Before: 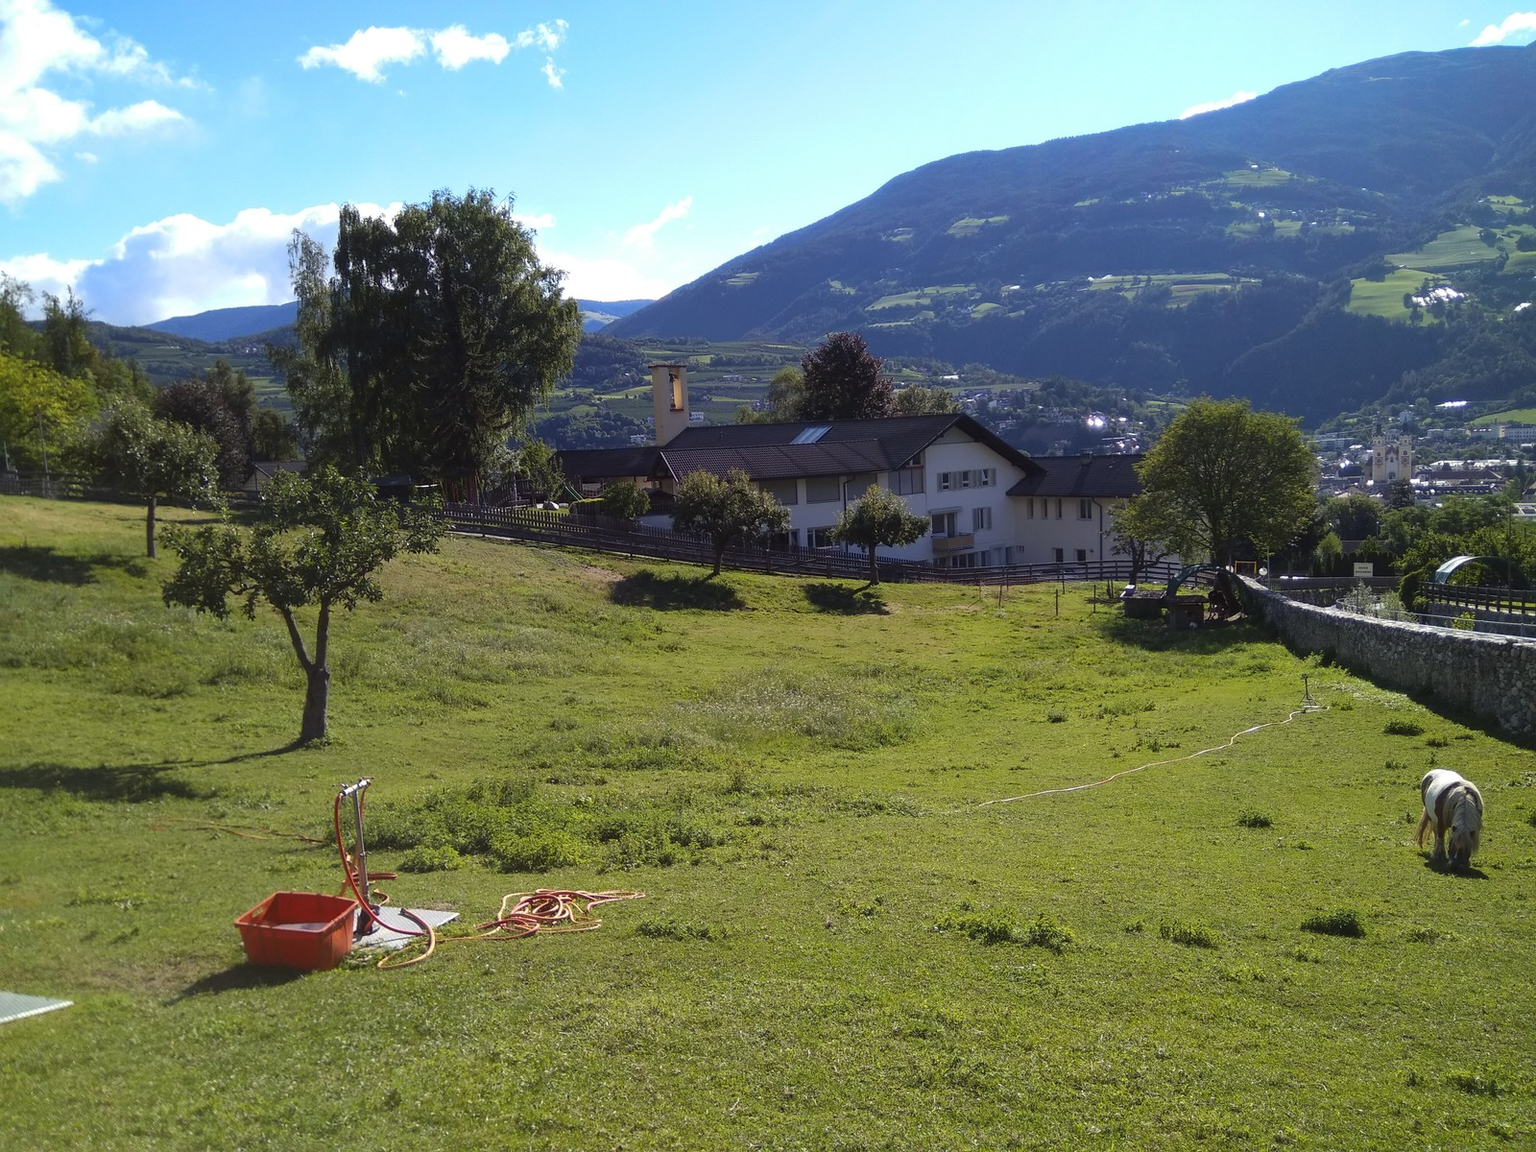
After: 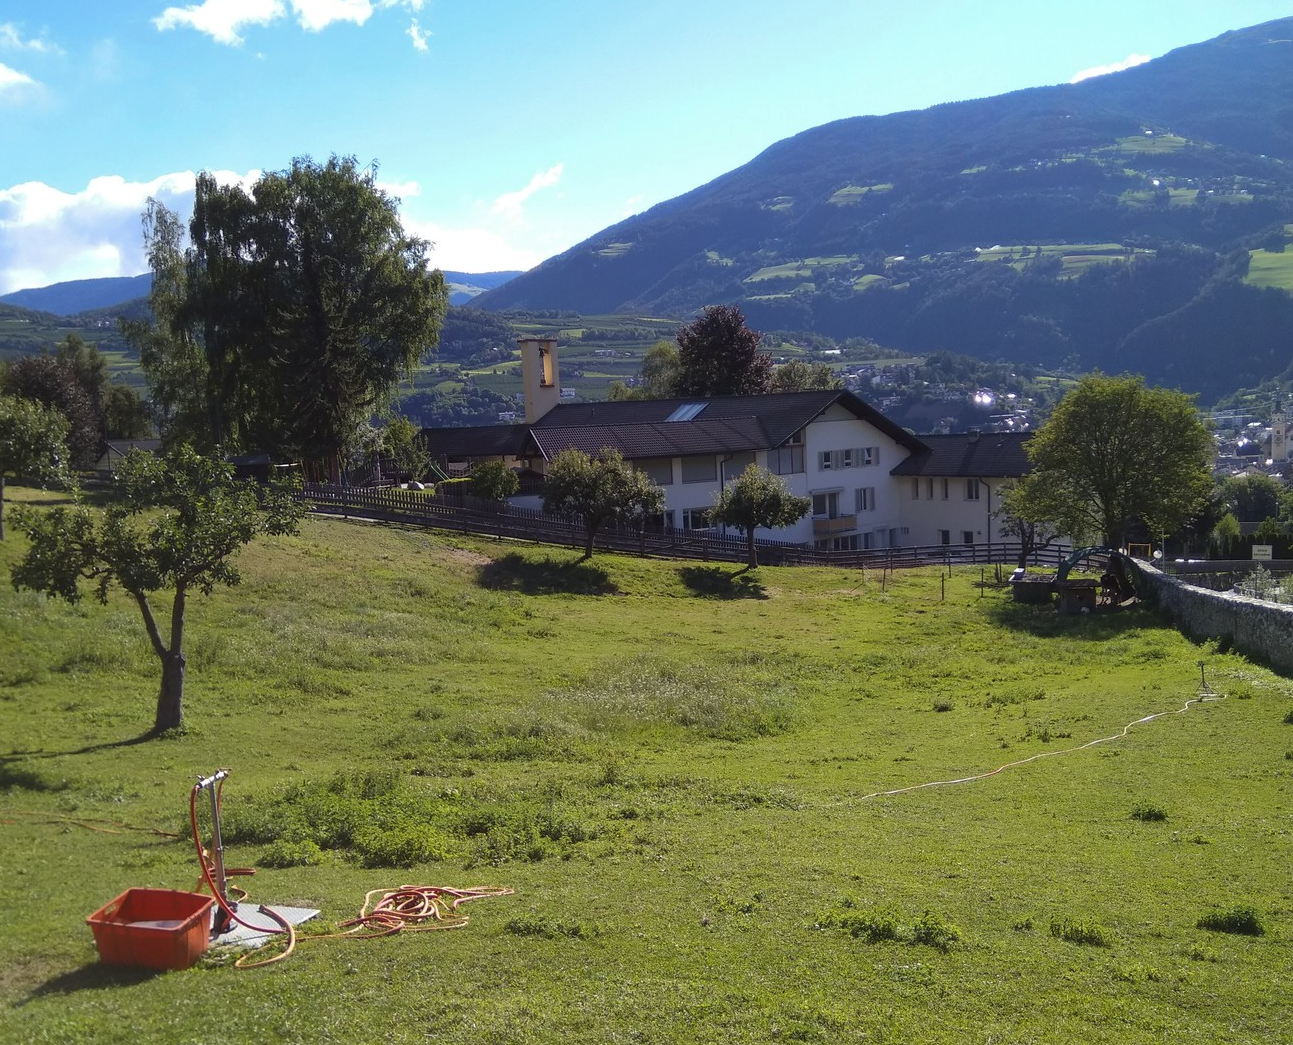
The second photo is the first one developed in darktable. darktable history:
shadows and highlights: shadows 25.66, highlights -23.87
crop: left 9.927%, top 3.479%, right 9.242%, bottom 9.36%
